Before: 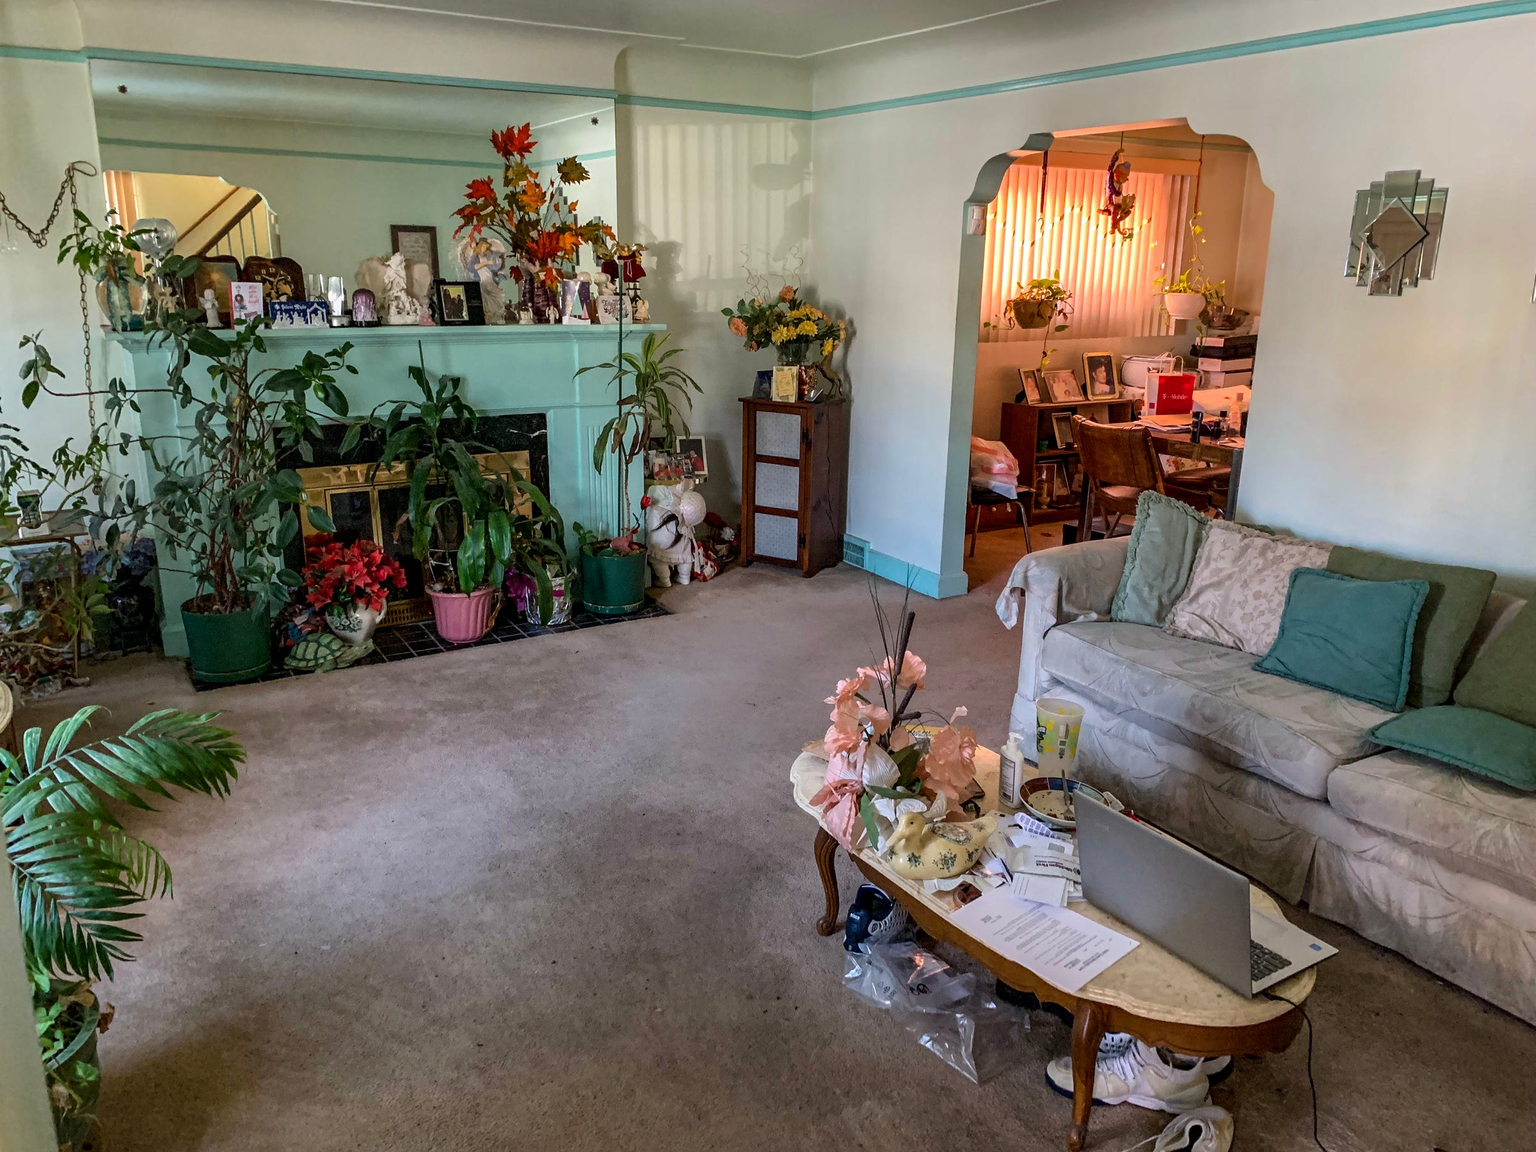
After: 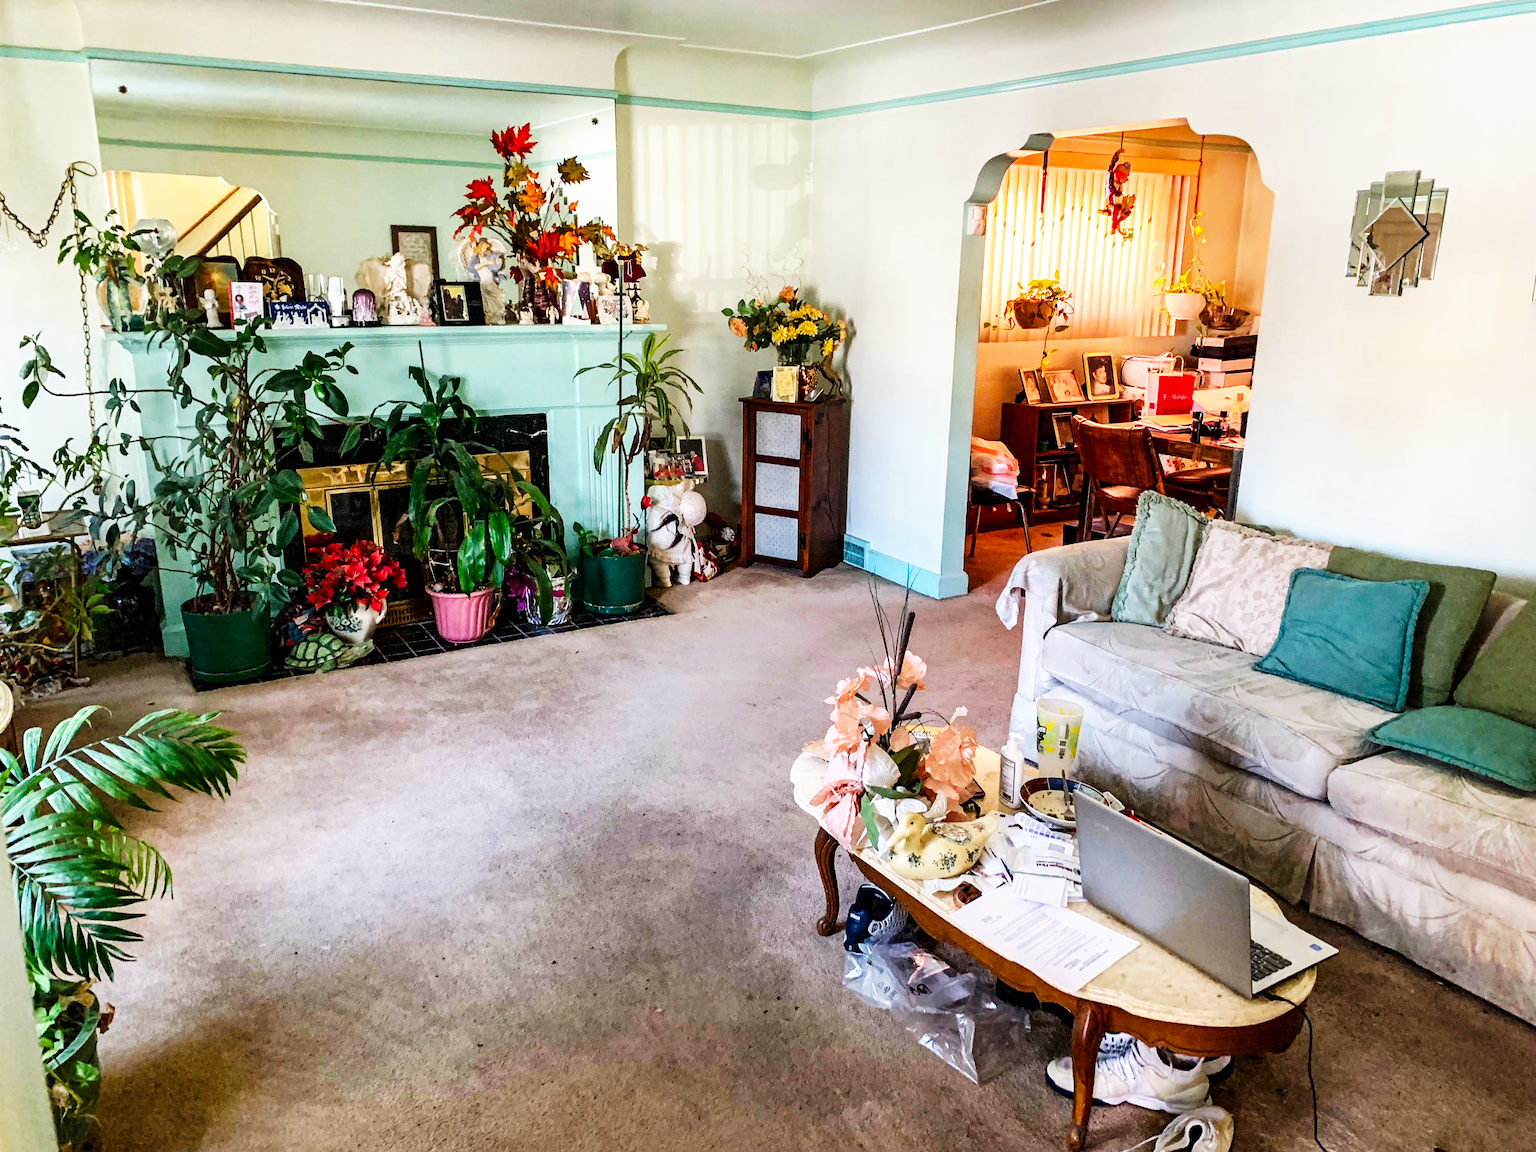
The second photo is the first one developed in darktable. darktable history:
base curve: curves: ch0 [(0, 0) (0.007, 0.004) (0.027, 0.03) (0.046, 0.07) (0.207, 0.54) (0.442, 0.872) (0.673, 0.972) (1, 1)], preserve colors none
tone equalizer: edges refinement/feathering 500, mask exposure compensation -1.57 EV, preserve details no
